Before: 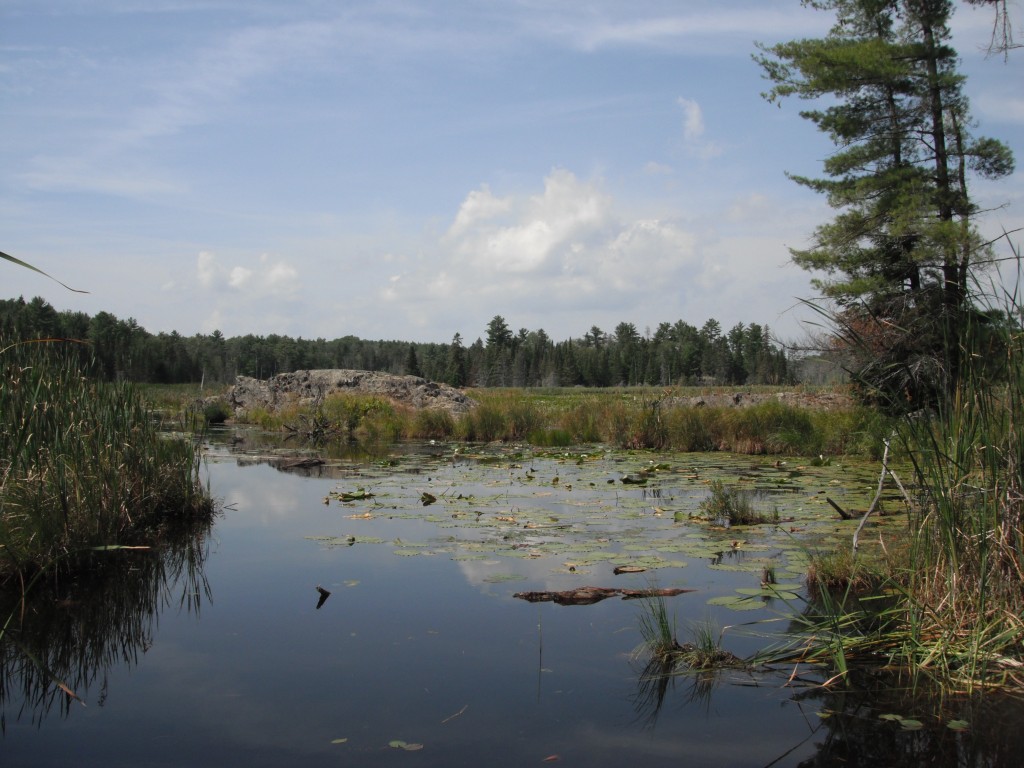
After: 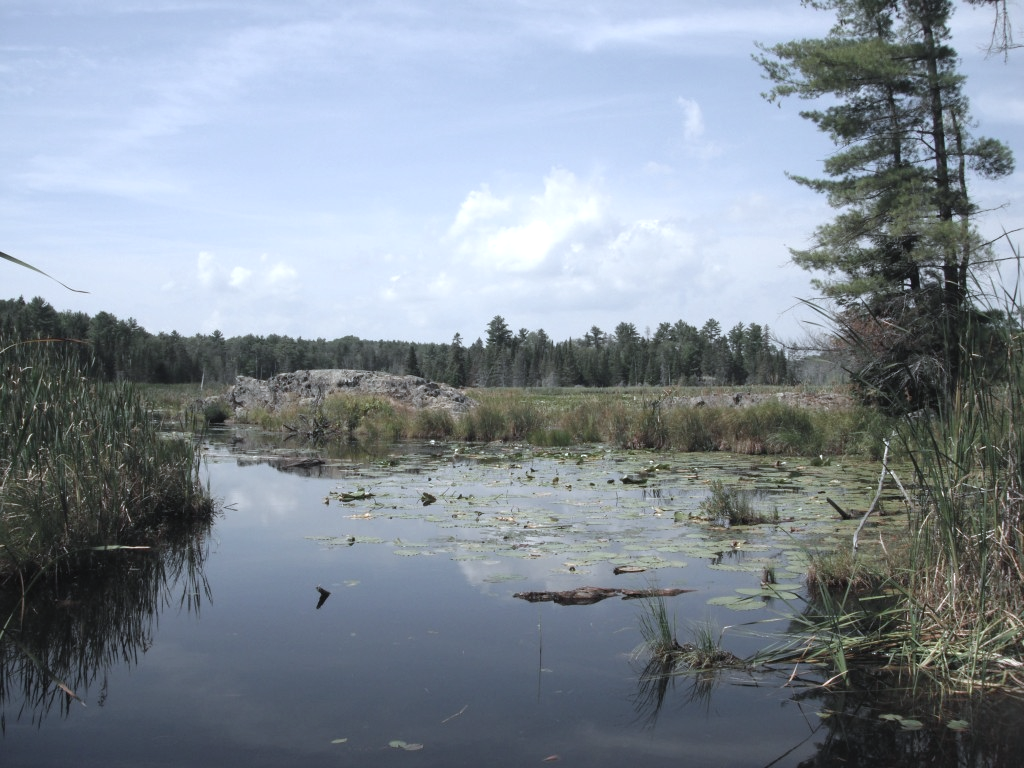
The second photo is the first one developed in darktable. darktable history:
contrast brightness saturation: contrast -0.05, saturation -0.41
color calibration: illuminant as shot in camera, x 0.369, y 0.376, temperature 4328.46 K, gamut compression 3
exposure: black level correction 0, exposure 0.7 EV, compensate exposure bias true, compensate highlight preservation false
white balance: red 0.982, blue 1.018
